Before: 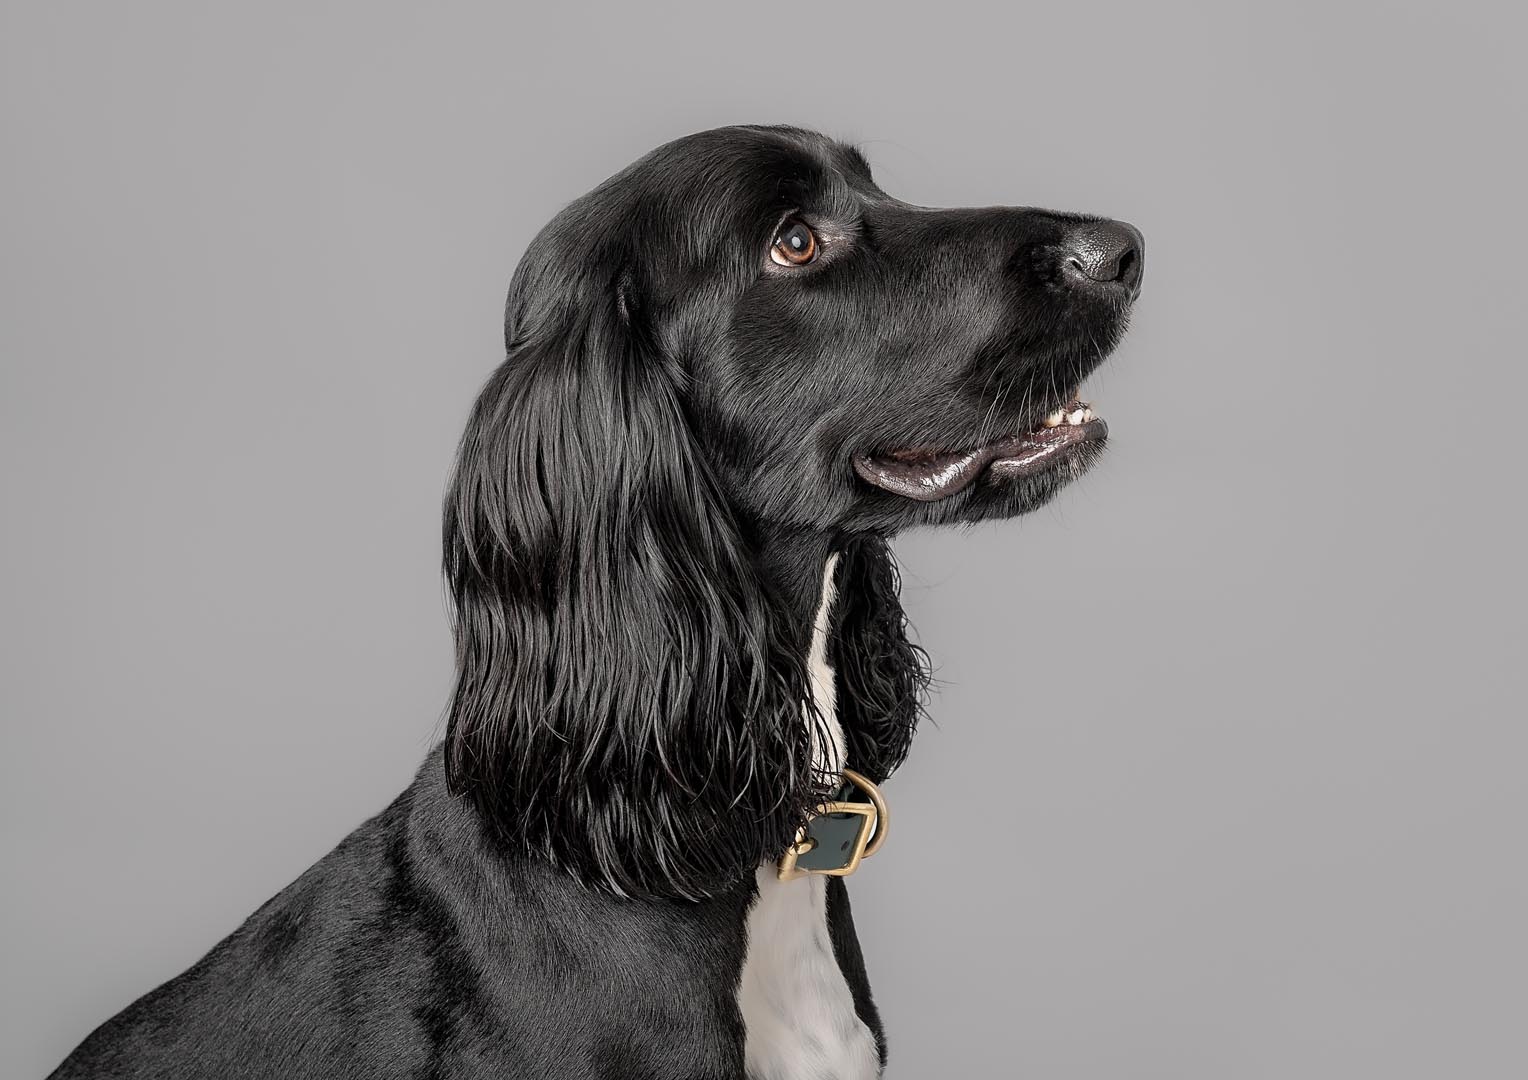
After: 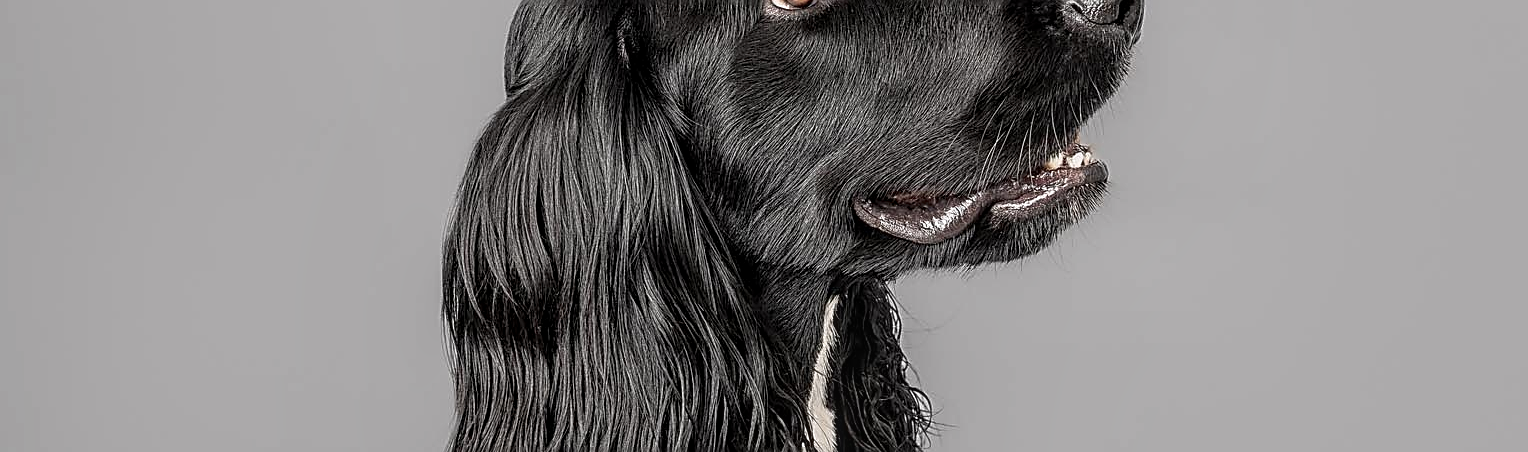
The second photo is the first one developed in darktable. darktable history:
color zones: curves: ch0 [(0, 0.613) (0.01, 0.613) (0.245, 0.448) (0.498, 0.529) (0.642, 0.665) (0.879, 0.777) (0.99, 0.613)]; ch1 [(0, 0) (0.143, 0) (0.286, 0) (0.429, 0) (0.571, 0) (0.714, 0) (0.857, 0)], mix -121.96%
sharpen: amount 0.75
contrast brightness saturation: contrast 0.06, brightness -0.01, saturation -0.23
local contrast: on, module defaults
crop and rotate: top 23.84%, bottom 34.294%
bloom: size 13.65%, threshold 98.39%, strength 4.82%
